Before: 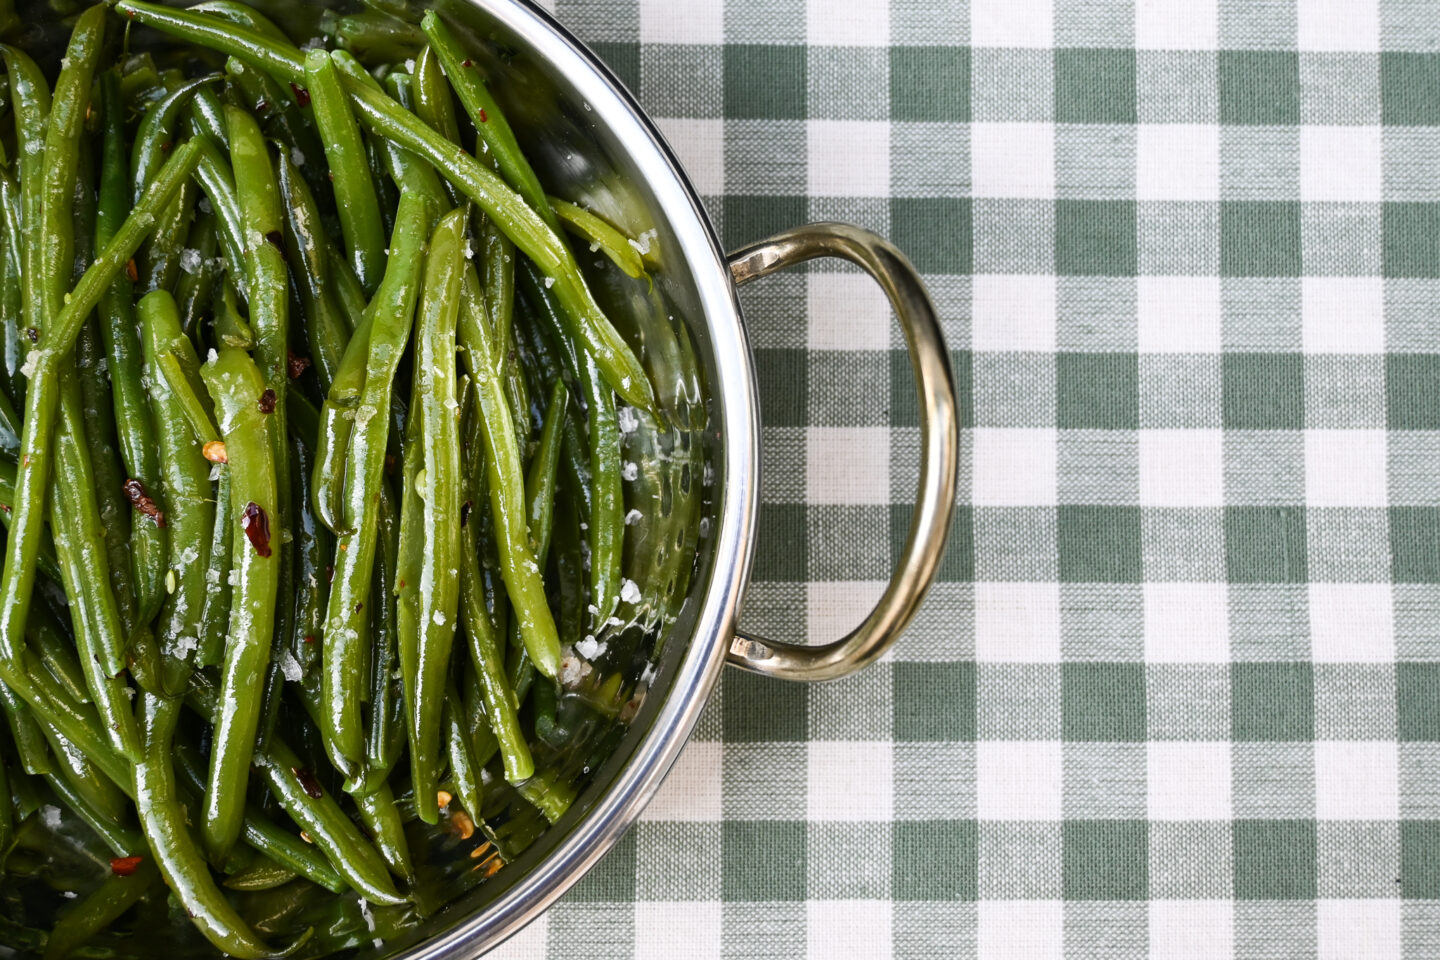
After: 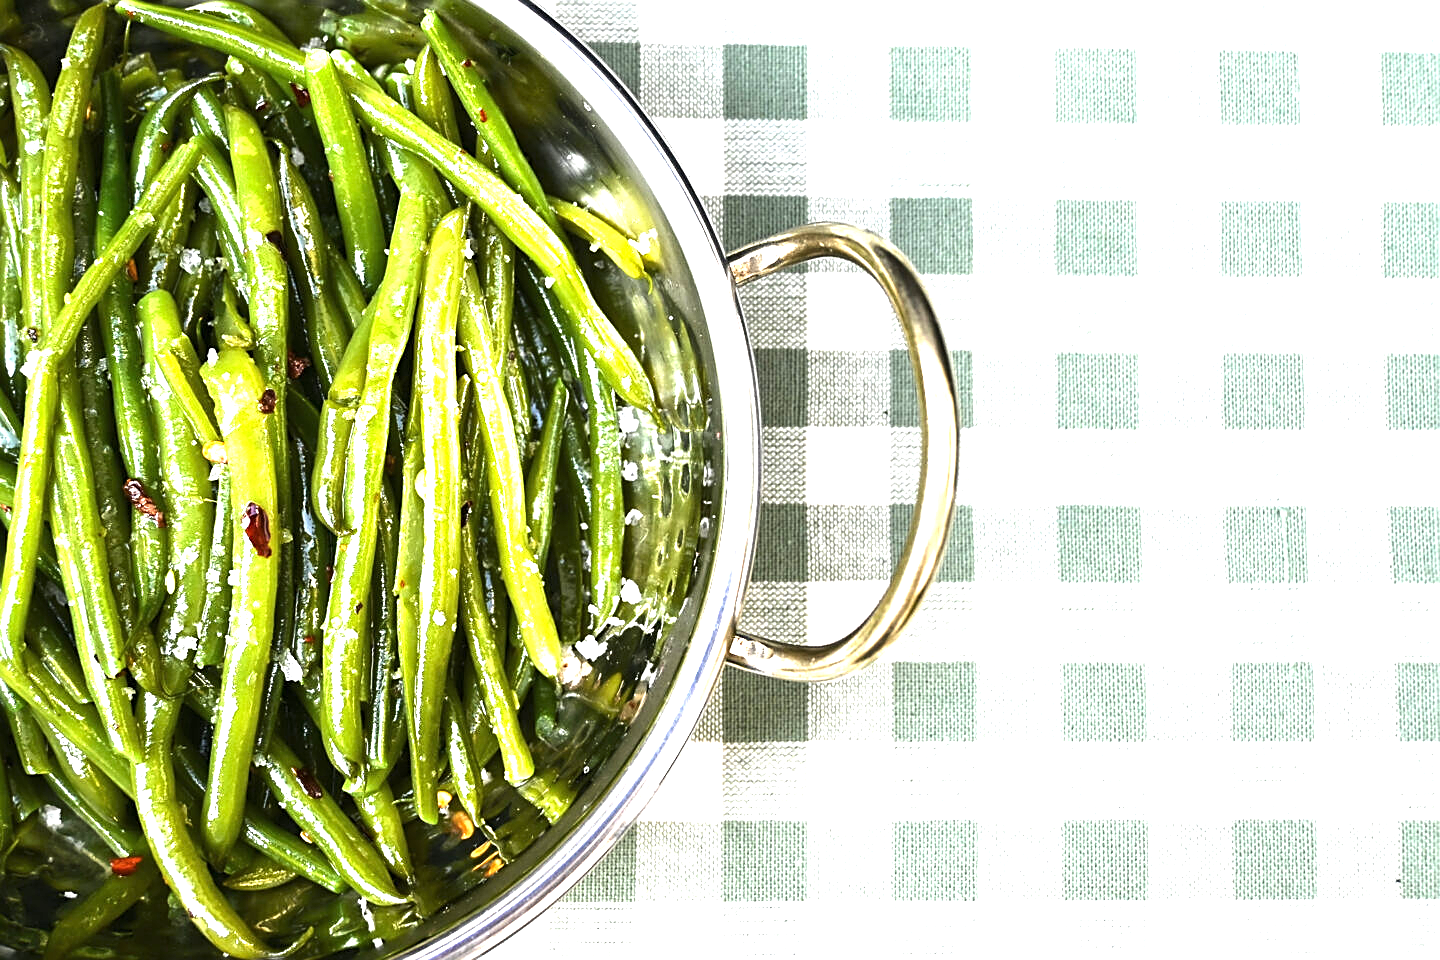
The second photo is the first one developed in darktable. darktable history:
exposure: black level correction 0, exposure 1.675 EV, compensate exposure bias true, compensate highlight preservation false
tone equalizer: -8 EV -0.417 EV, -7 EV -0.389 EV, -6 EV -0.333 EV, -5 EV -0.222 EV, -3 EV 0.222 EV, -2 EV 0.333 EV, -1 EV 0.389 EV, +0 EV 0.417 EV, edges refinement/feathering 500, mask exposure compensation -1.57 EV, preserve details no
sharpen: on, module defaults
